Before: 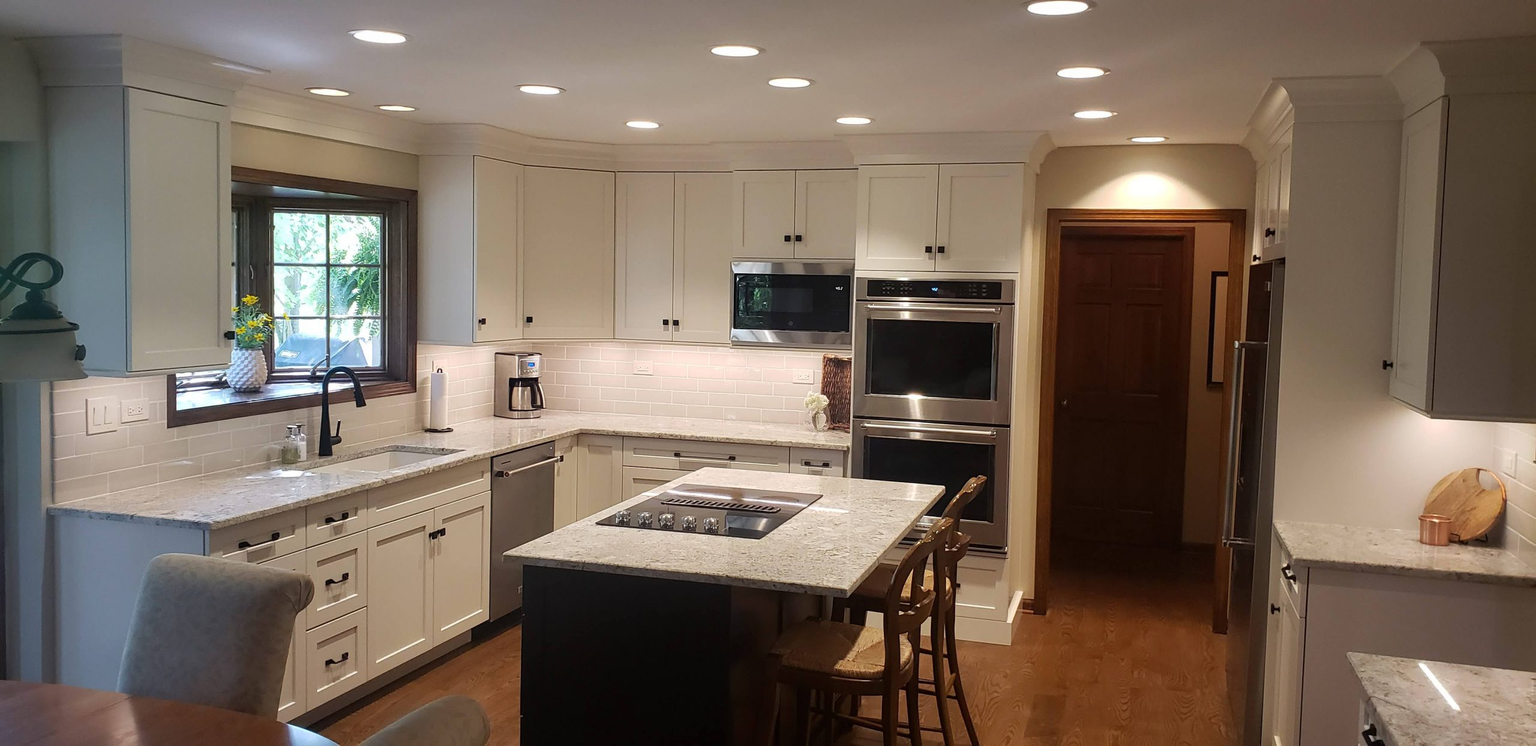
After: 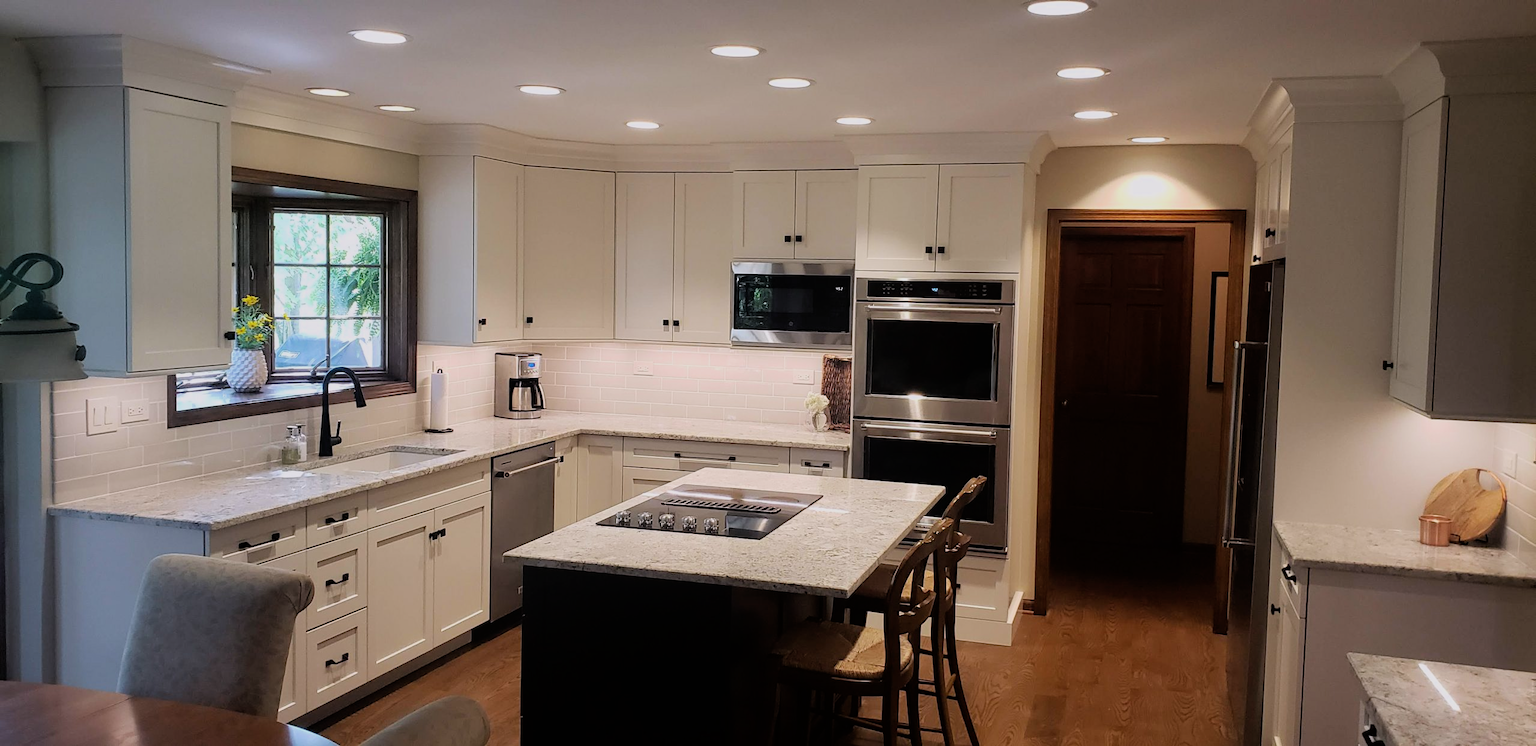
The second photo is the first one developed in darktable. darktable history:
white balance: red 1.009, blue 1.027
filmic rgb: threshold 3 EV, hardness 4.17, latitude 50%, contrast 1.1, preserve chrominance max RGB, color science v6 (2022), contrast in shadows safe, contrast in highlights safe, enable highlight reconstruction true
